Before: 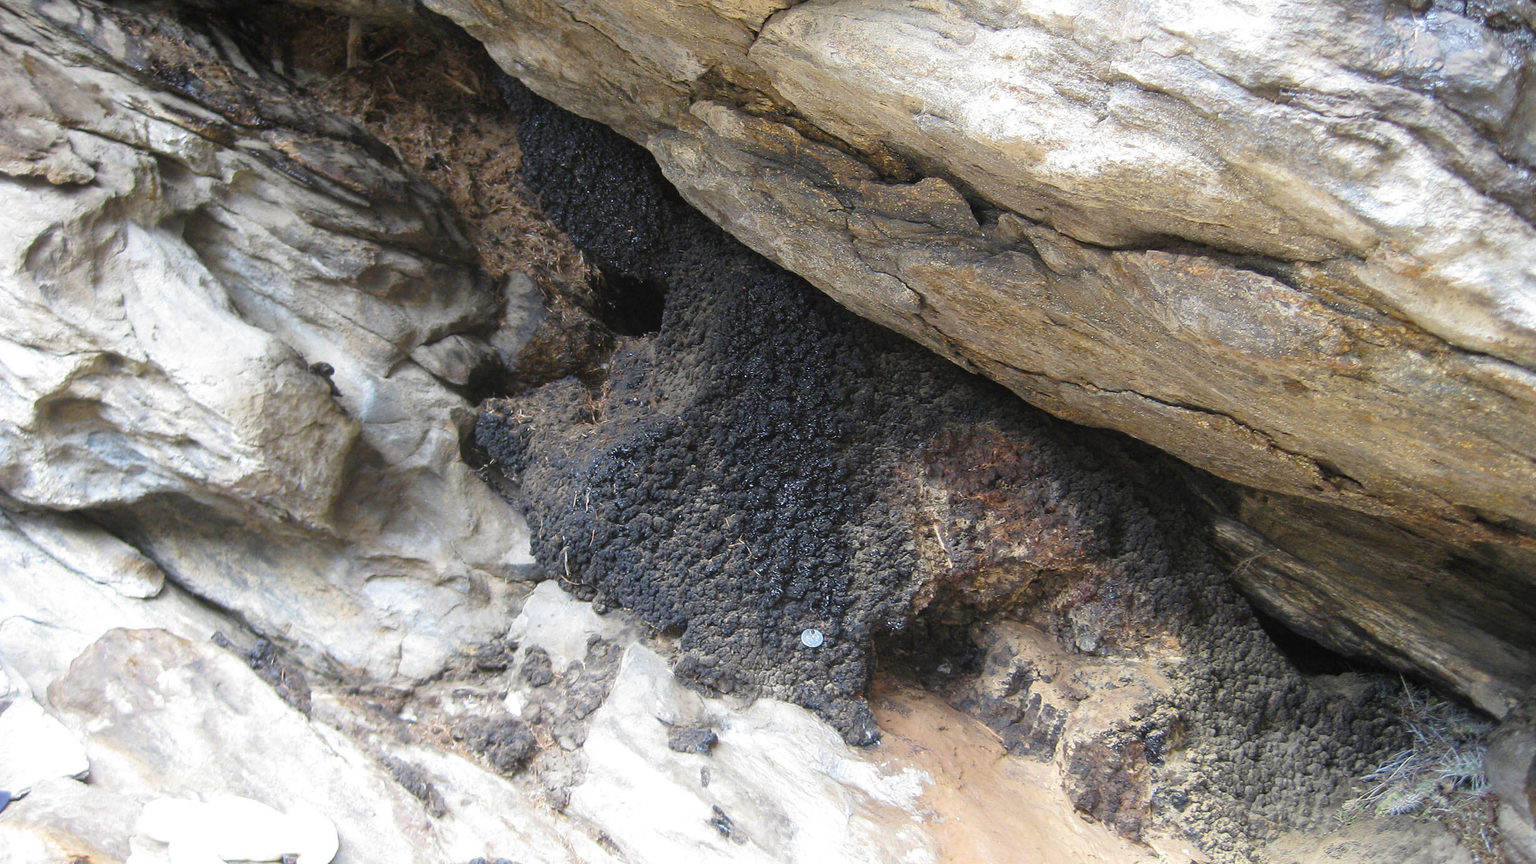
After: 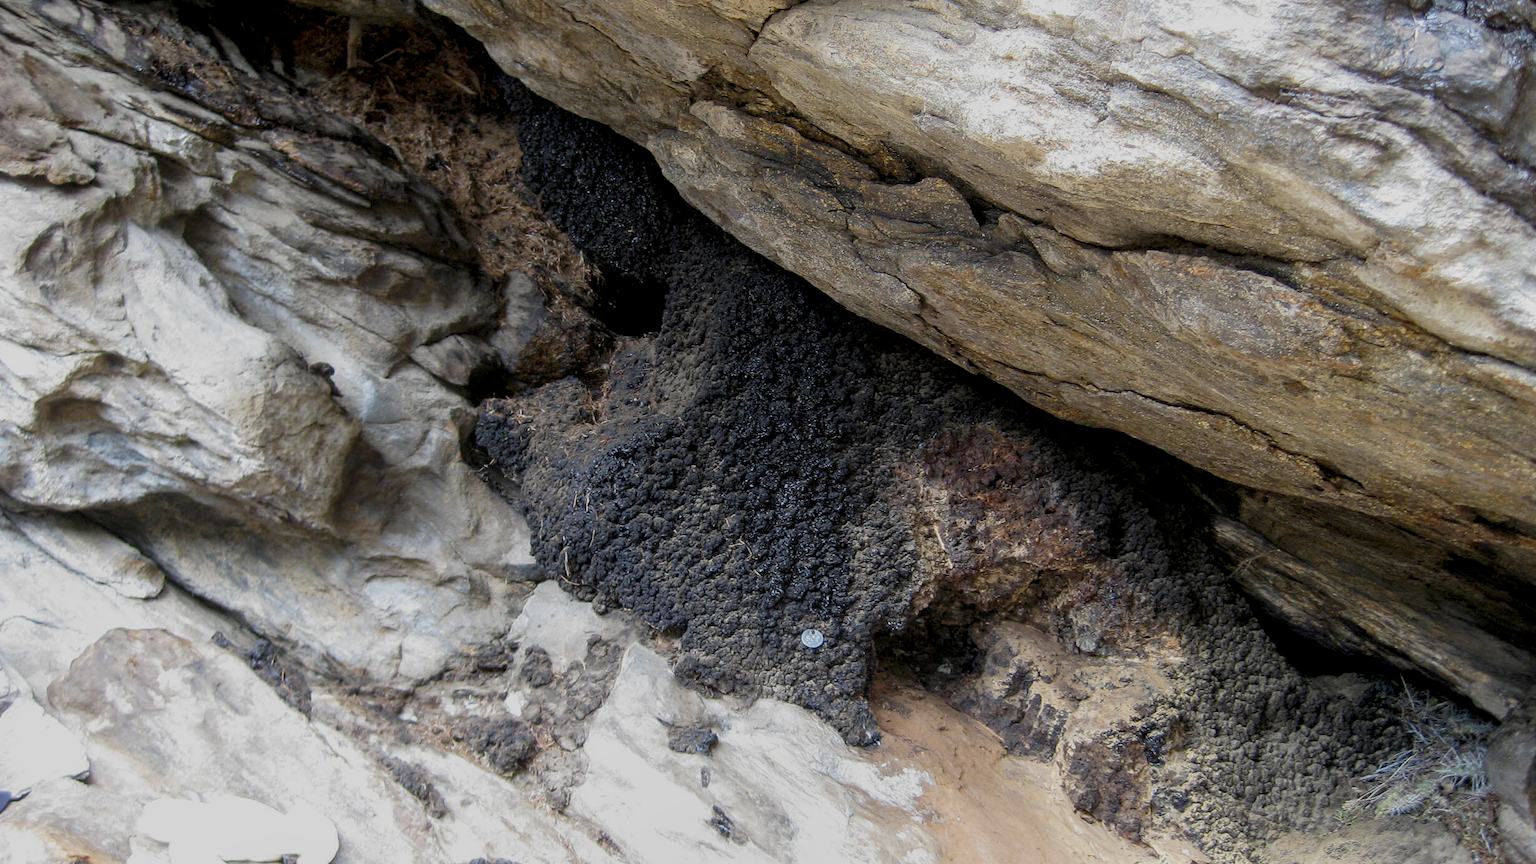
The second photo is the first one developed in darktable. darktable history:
exposure: black level correction 0.009, exposure -0.637 EV, compensate highlight preservation false
local contrast: on, module defaults
